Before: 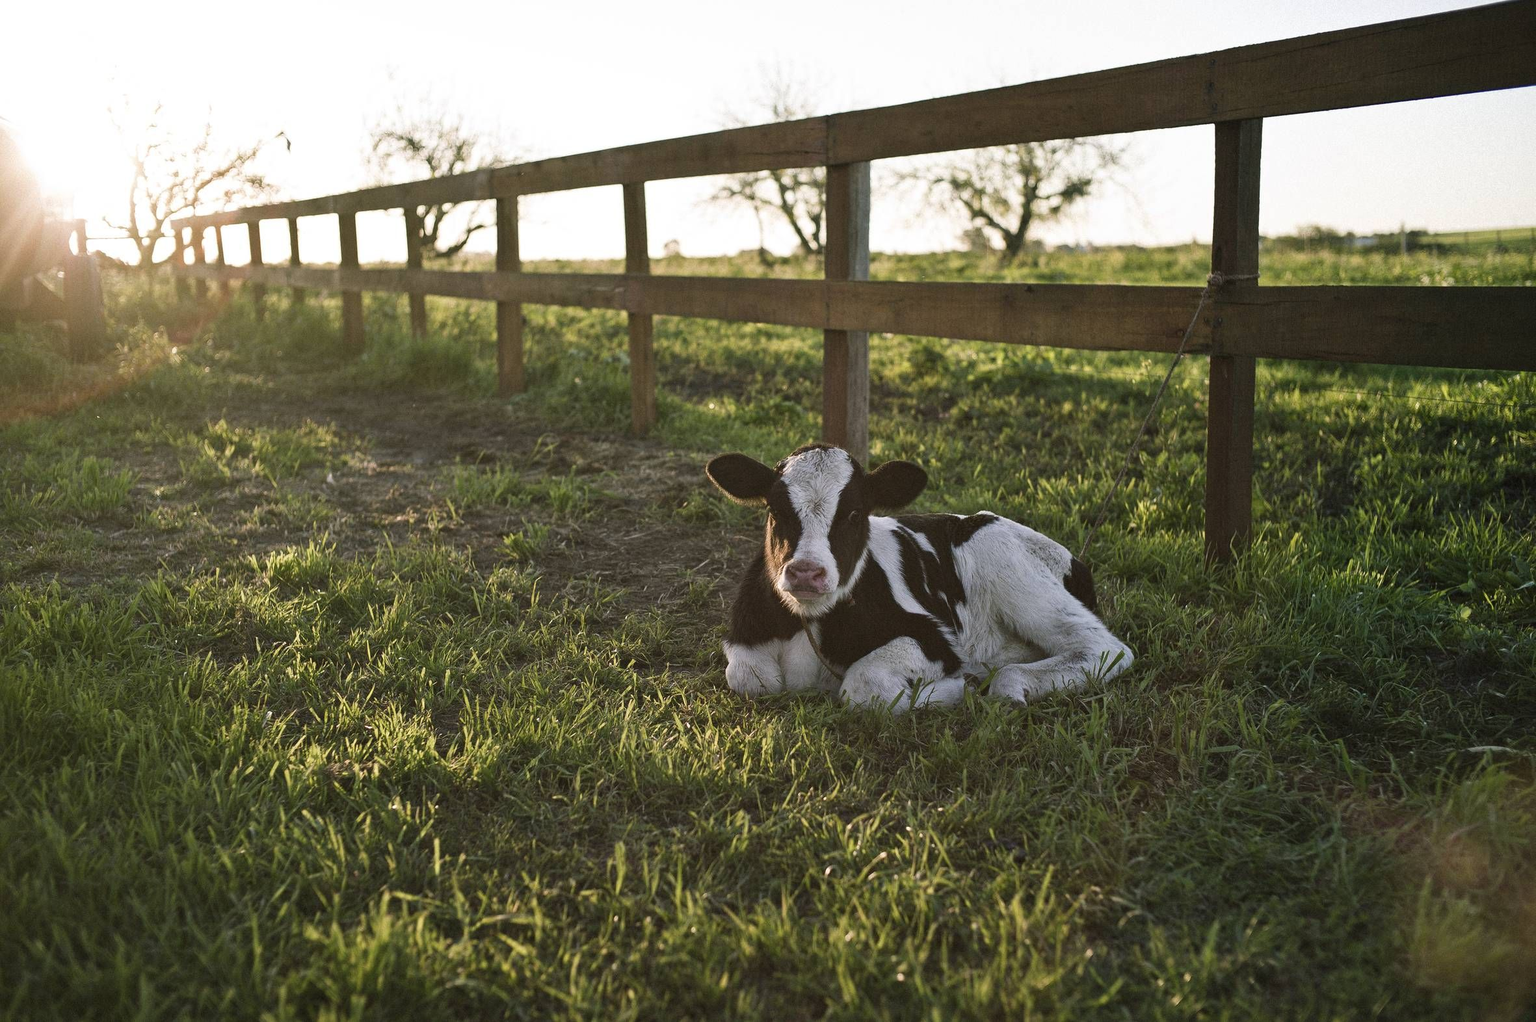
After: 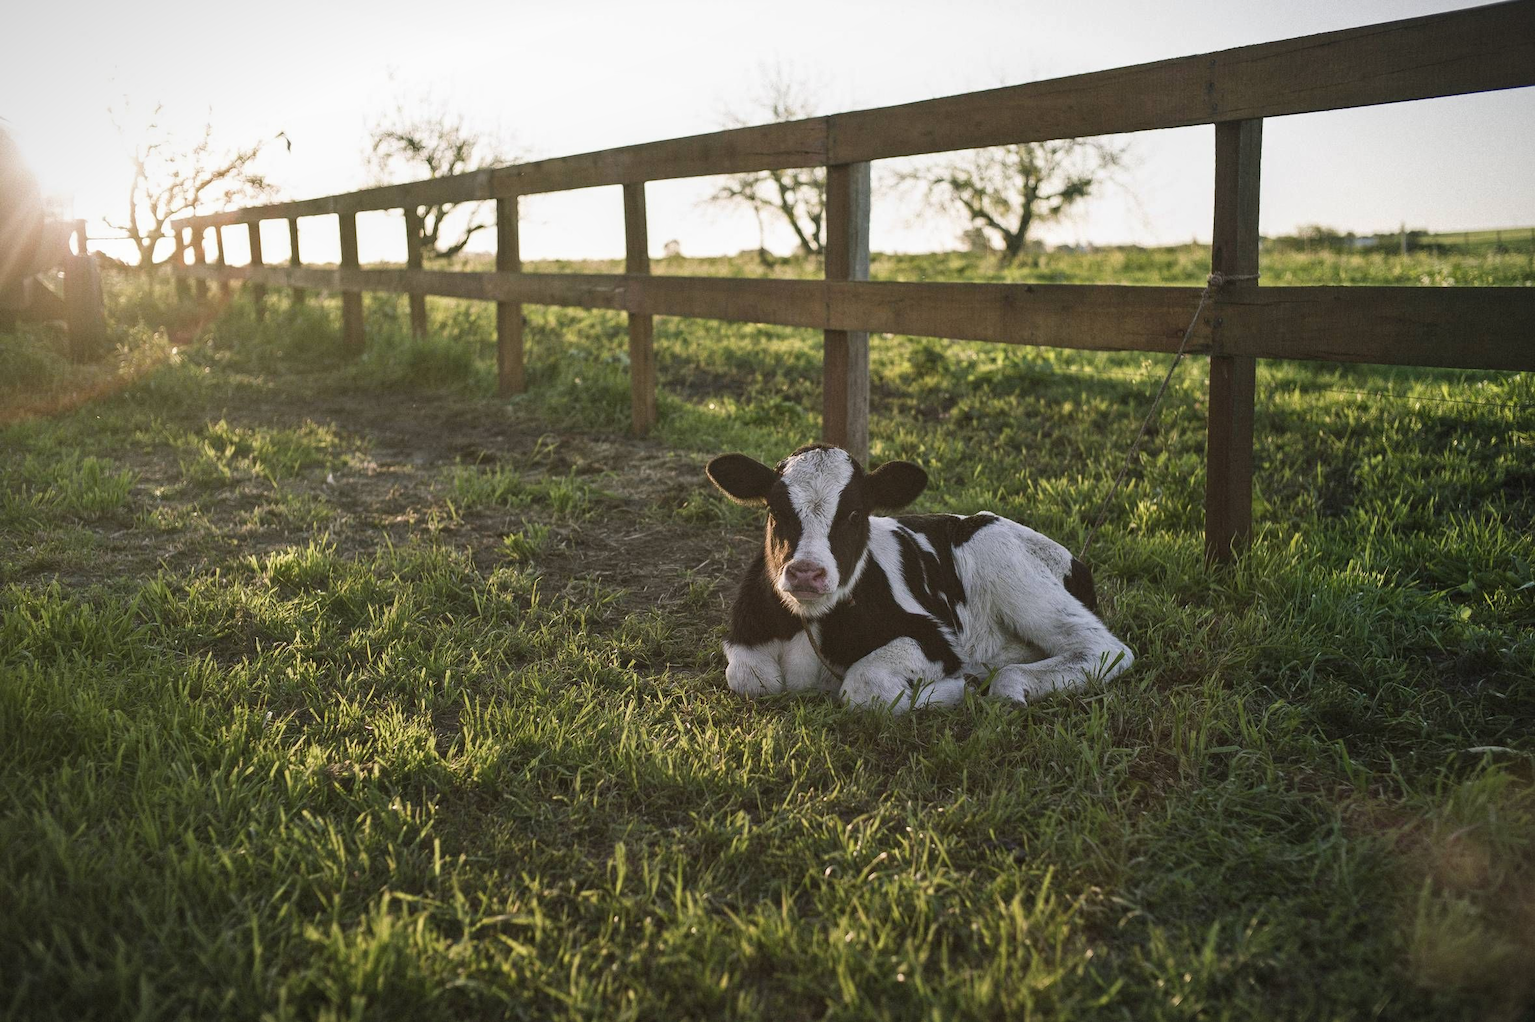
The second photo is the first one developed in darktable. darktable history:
local contrast: detail 110%
vignetting: fall-off start 99.47%, fall-off radius 65.34%, automatic ratio true
